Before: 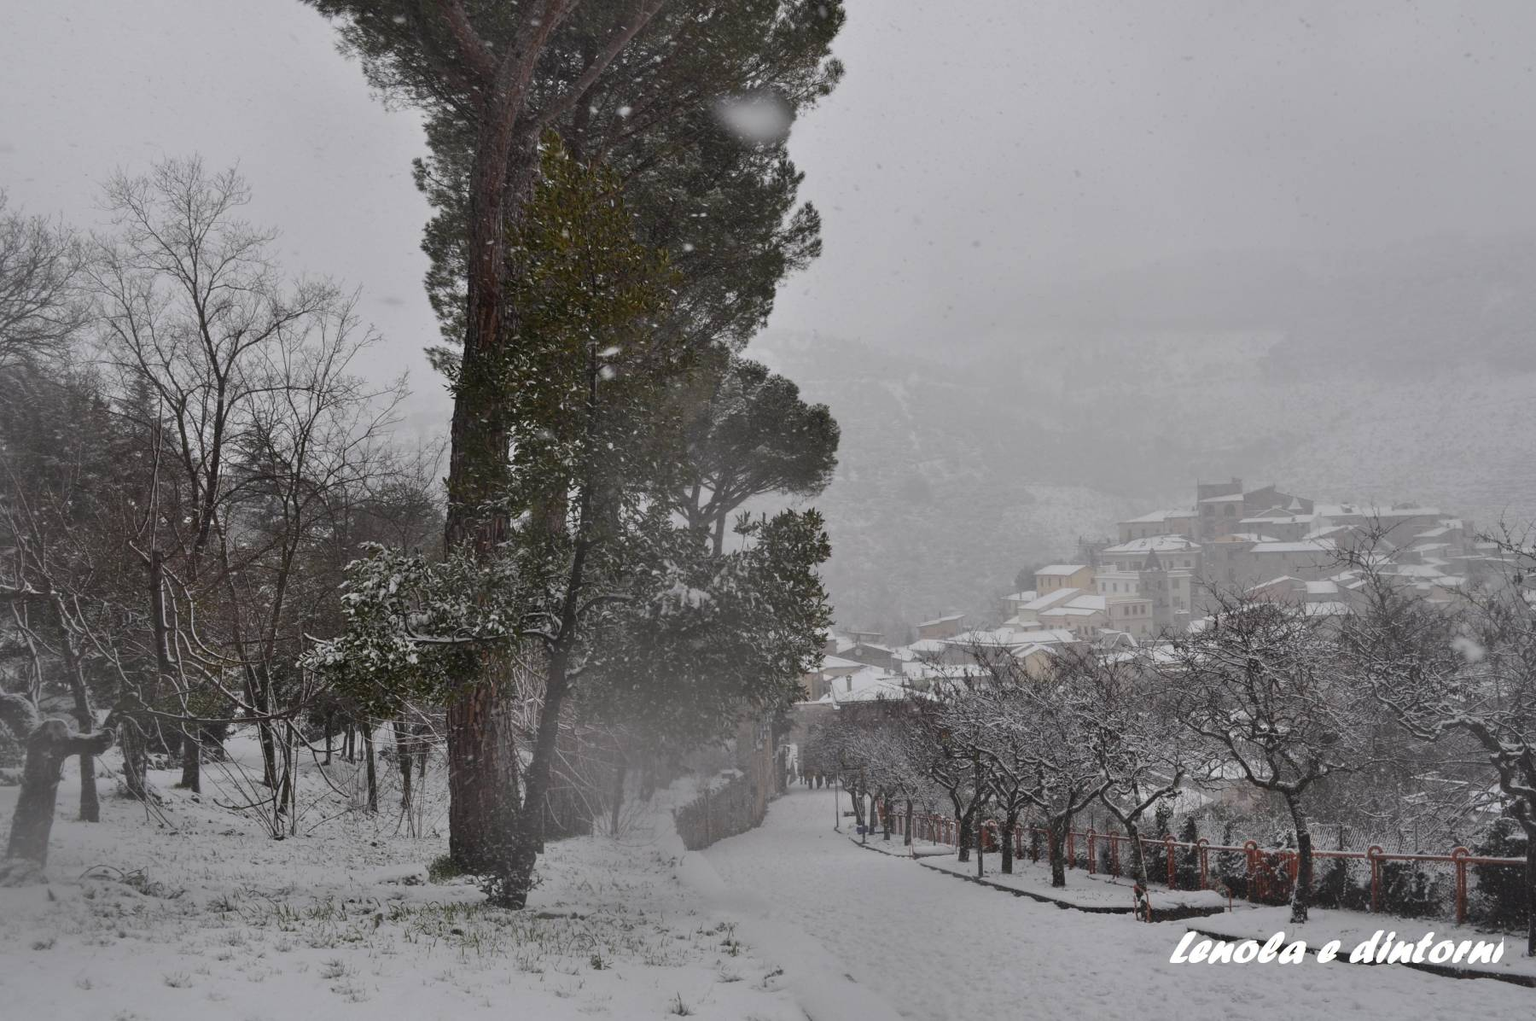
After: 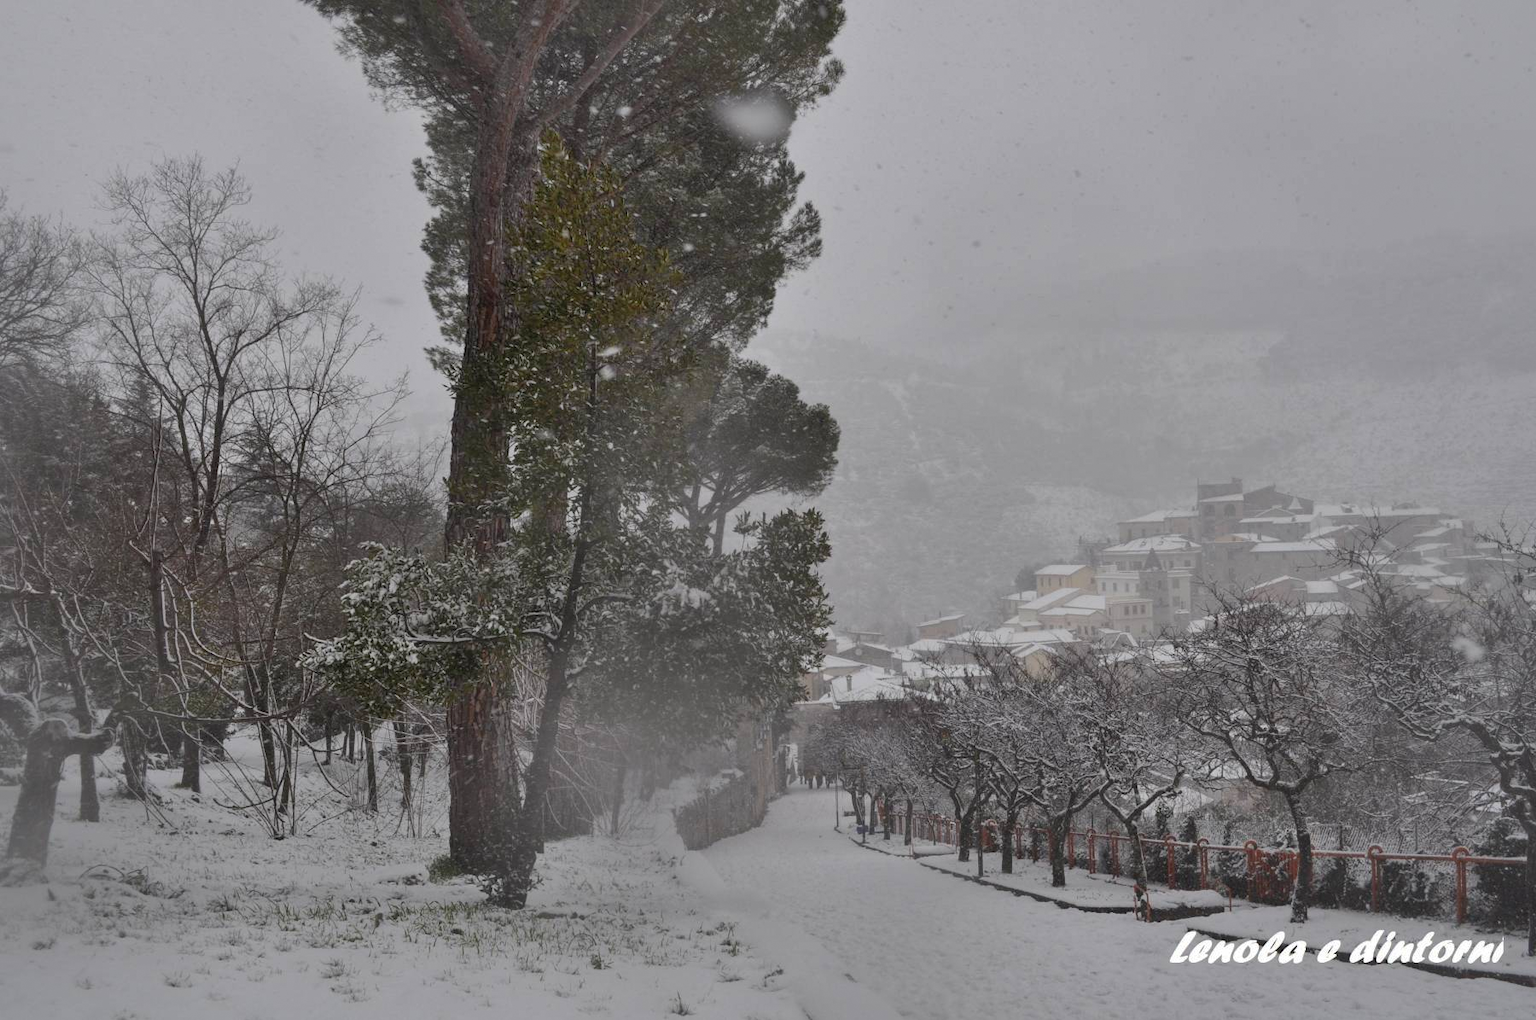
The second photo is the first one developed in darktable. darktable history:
grain: coarseness 0.81 ISO, strength 1.34%, mid-tones bias 0%
shadows and highlights: on, module defaults
